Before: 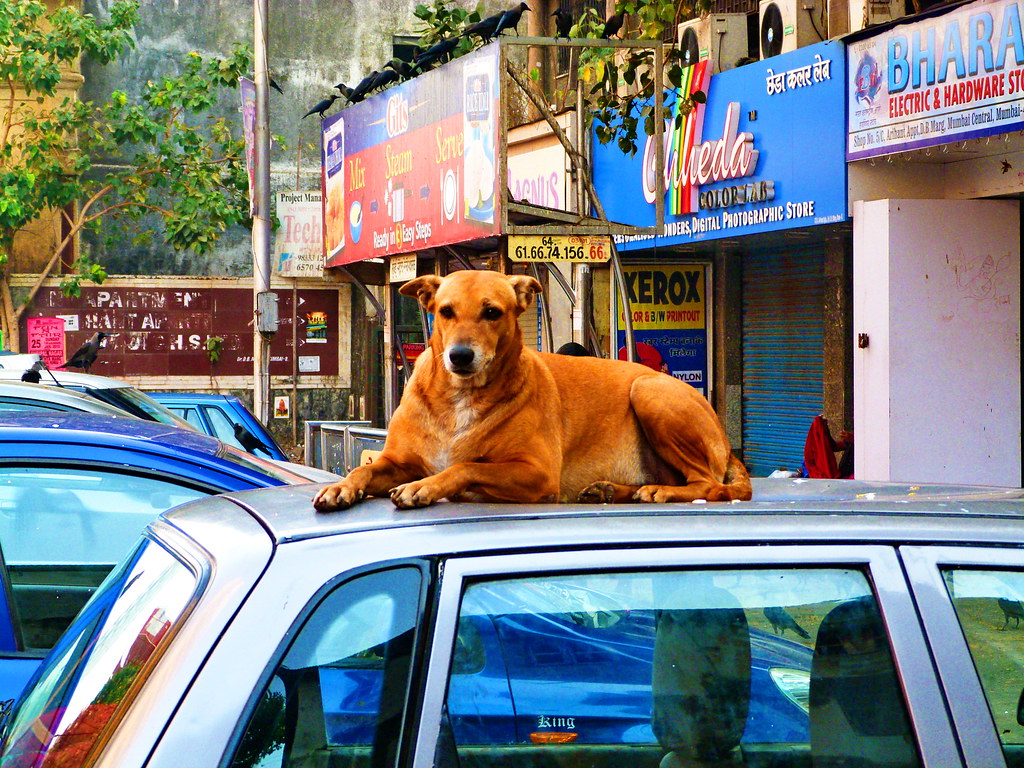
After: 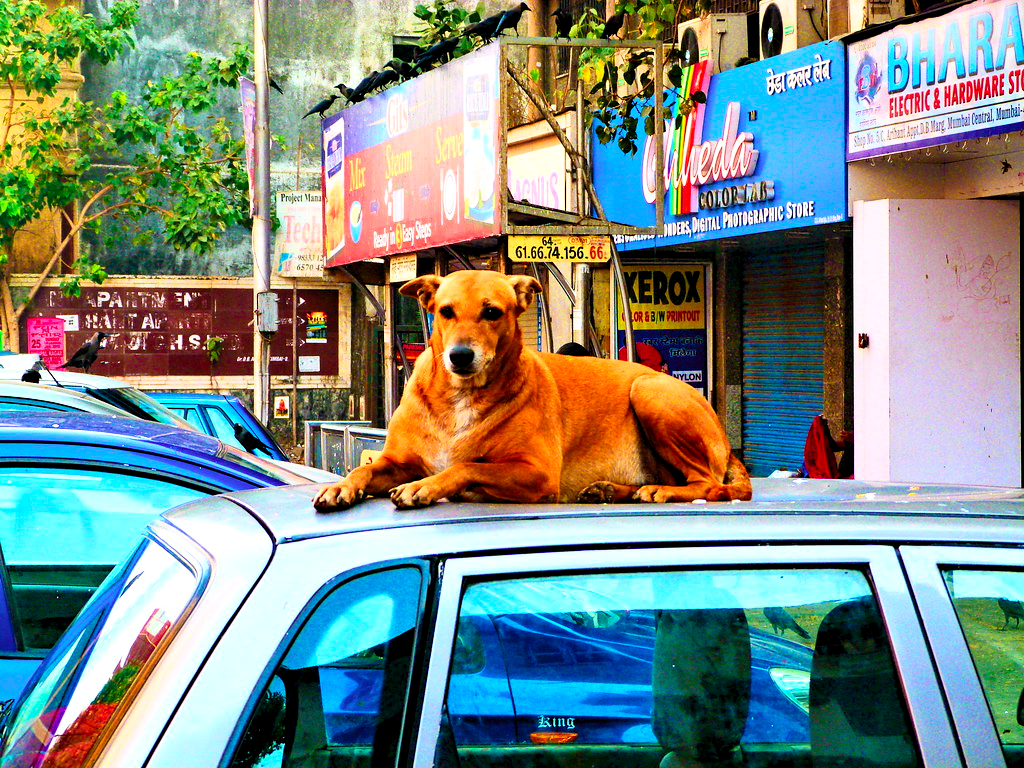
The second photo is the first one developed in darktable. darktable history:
levels: levels [0.031, 0.5, 0.969]
tone curve: curves: ch0 [(0, 0) (0.051, 0.03) (0.096, 0.071) (0.243, 0.246) (0.461, 0.515) (0.605, 0.692) (0.761, 0.85) (0.881, 0.933) (1, 0.984)]; ch1 [(0, 0) (0.1, 0.038) (0.318, 0.243) (0.431, 0.384) (0.488, 0.475) (0.499, 0.499) (0.534, 0.546) (0.567, 0.592) (0.601, 0.632) (0.734, 0.809) (1, 1)]; ch2 [(0, 0) (0.297, 0.257) (0.414, 0.379) (0.453, 0.45) (0.479, 0.483) (0.504, 0.499) (0.52, 0.519) (0.541, 0.554) (0.614, 0.652) (0.817, 0.874) (1, 1)], color space Lab, independent channels, preserve colors none
